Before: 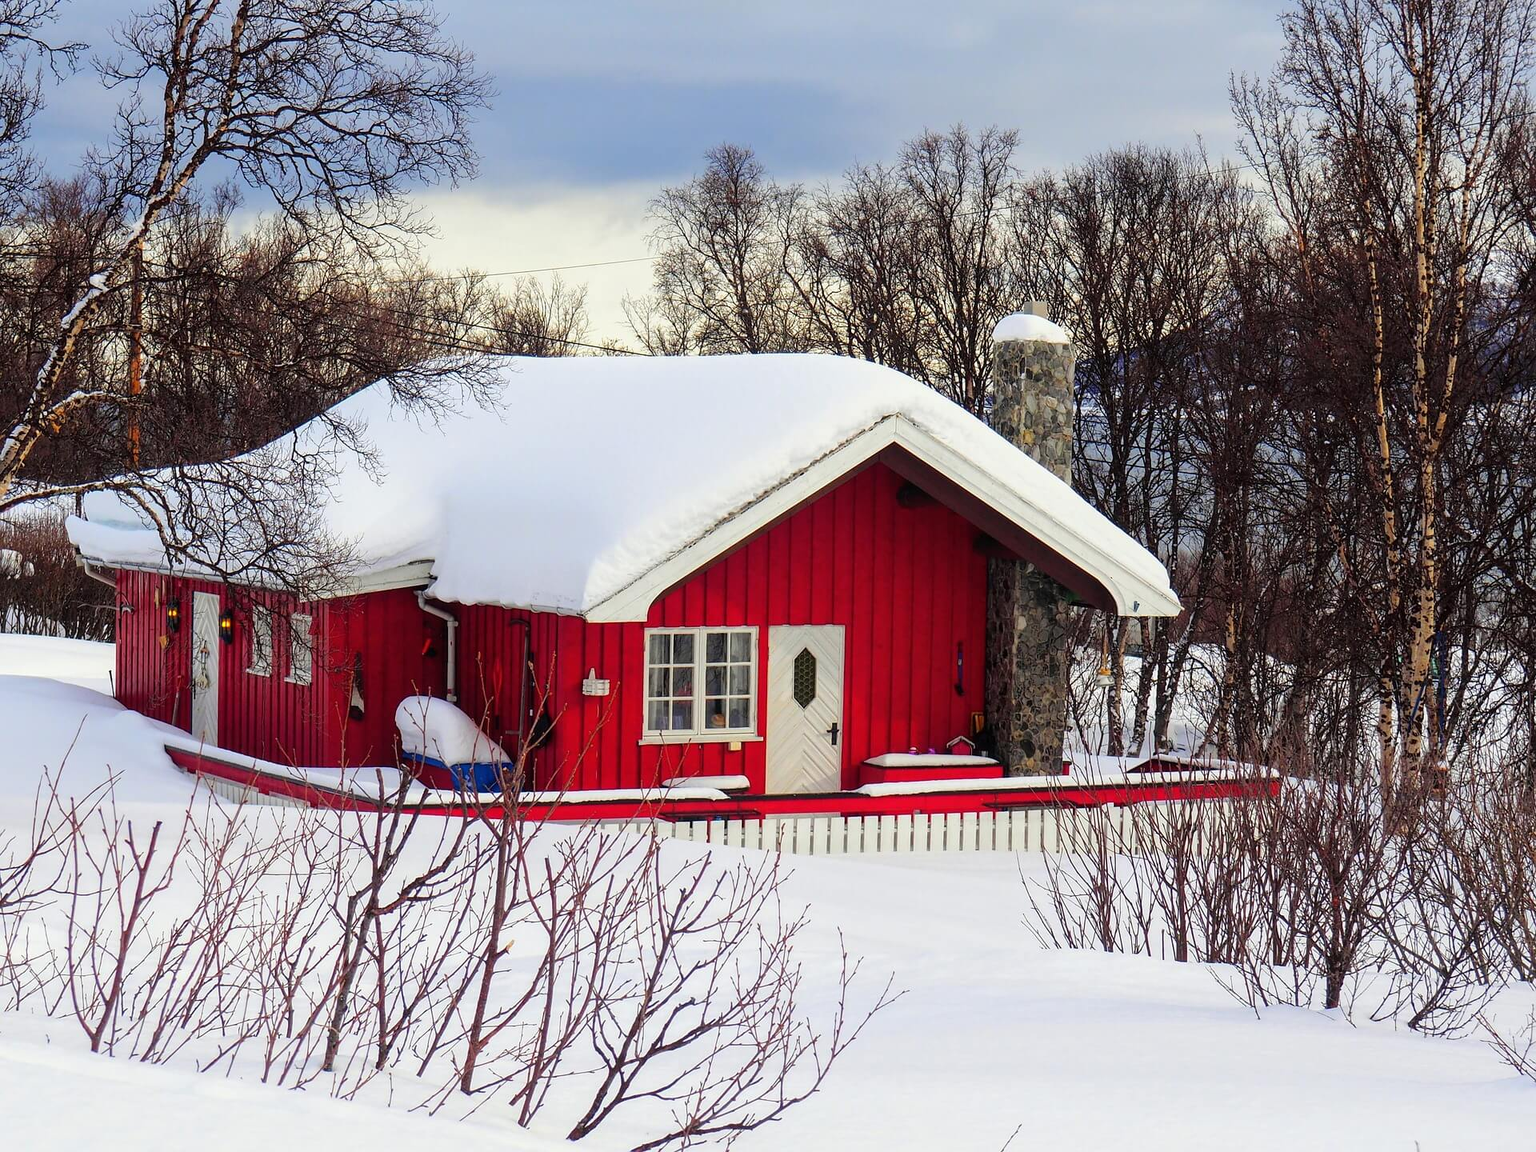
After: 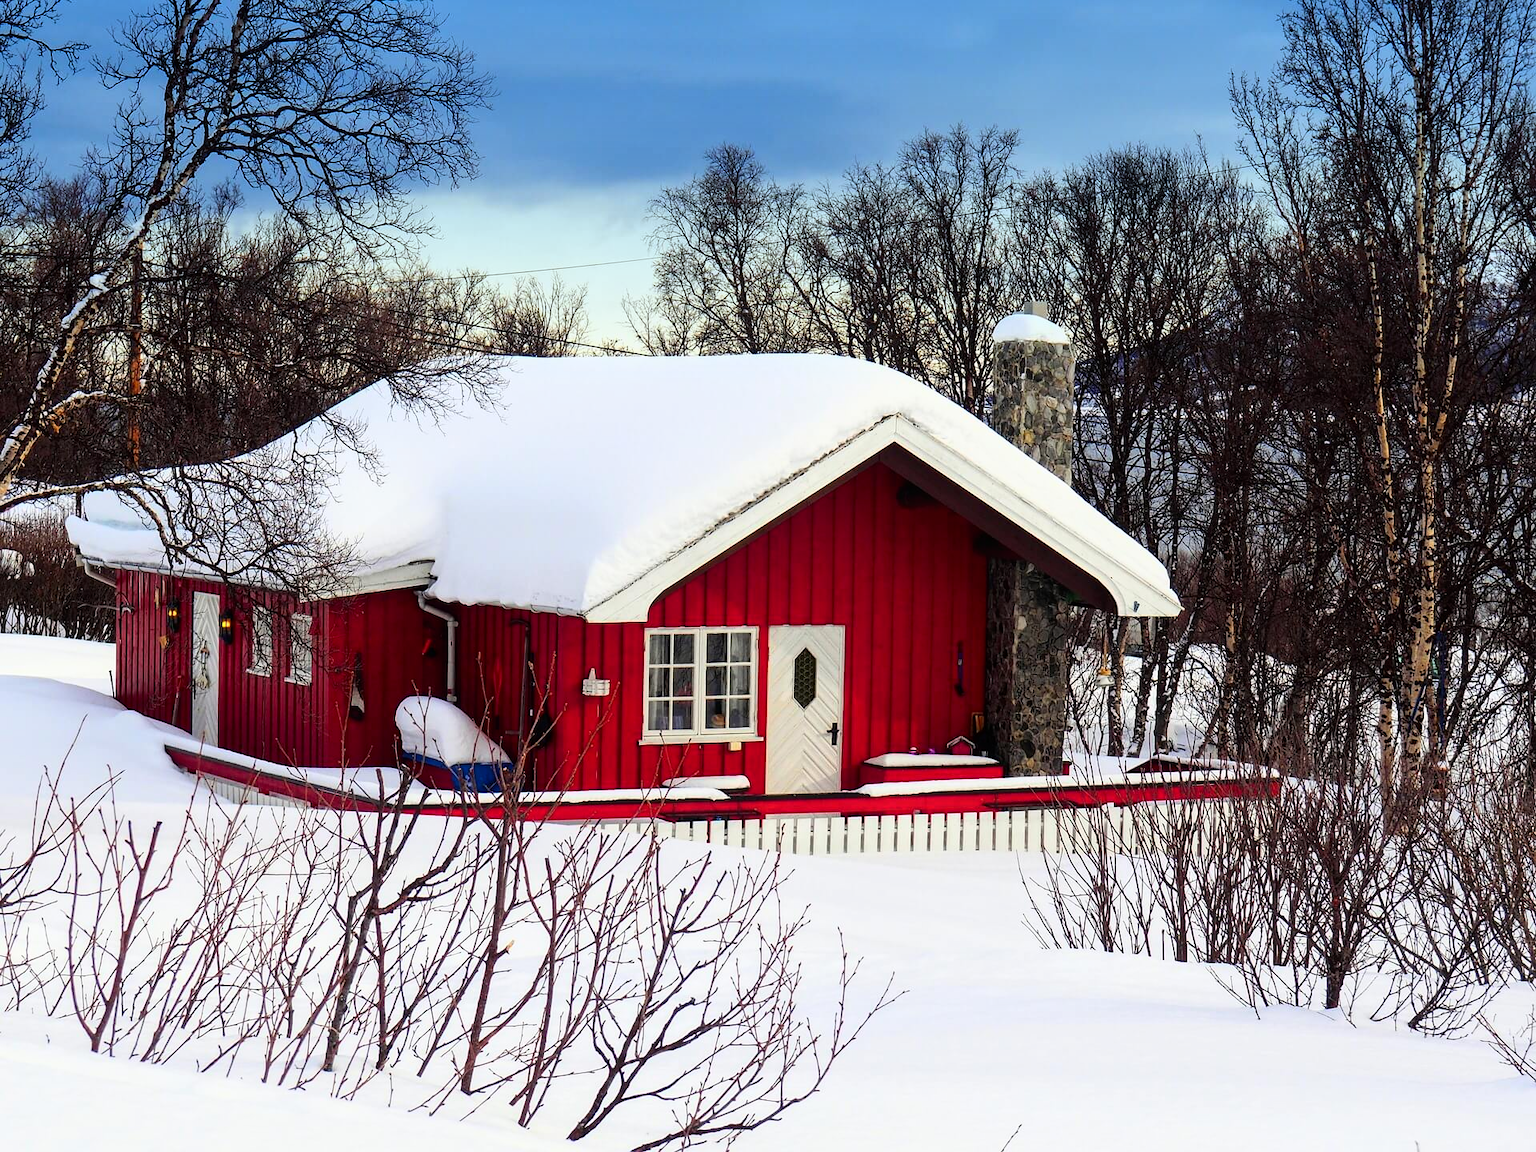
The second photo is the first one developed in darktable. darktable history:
contrast brightness saturation: contrast 0.14
rgb curve: curves: ch0 [(0, 0) (0.078, 0.051) (0.929, 0.956) (1, 1)], compensate middle gray true
graduated density: density 2.02 EV, hardness 44%, rotation 0.374°, offset 8.21, hue 208.8°, saturation 97%
